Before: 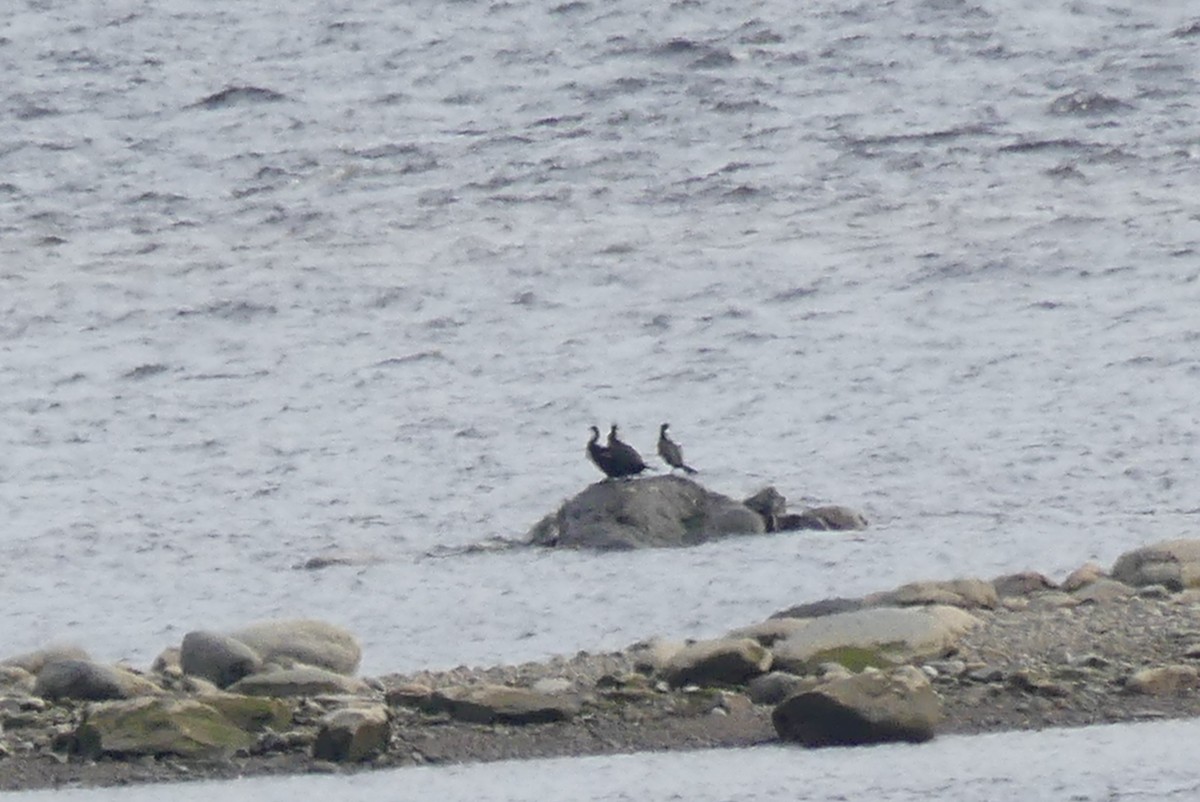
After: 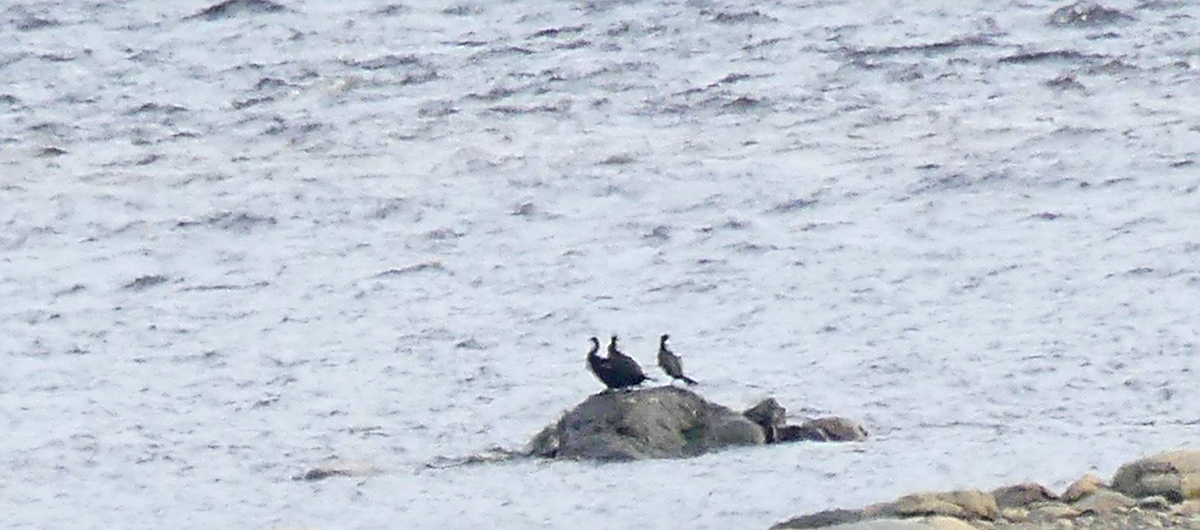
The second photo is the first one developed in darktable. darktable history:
color balance rgb: shadows lift › luminance -10.266%, shadows lift › chroma 0.798%, shadows lift › hue 115.73°, perceptual saturation grading › global saturation 30.169%, global vibrance 30.145%, contrast 9.393%
crop: top 11.165%, bottom 22.717%
base curve: curves: ch0 [(0, 0) (0.472, 0.508) (1, 1)], preserve colors none
tone curve: curves: ch0 [(0, 0) (0.004, 0.002) (0.02, 0.013) (0.218, 0.218) (0.664, 0.718) (0.832, 0.873) (1, 1)], color space Lab, independent channels, preserve colors none
sharpen: on, module defaults
local contrast: mode bilateral grid, contrast 21, coarseness 50, detail 120%, midtone range 0.2
